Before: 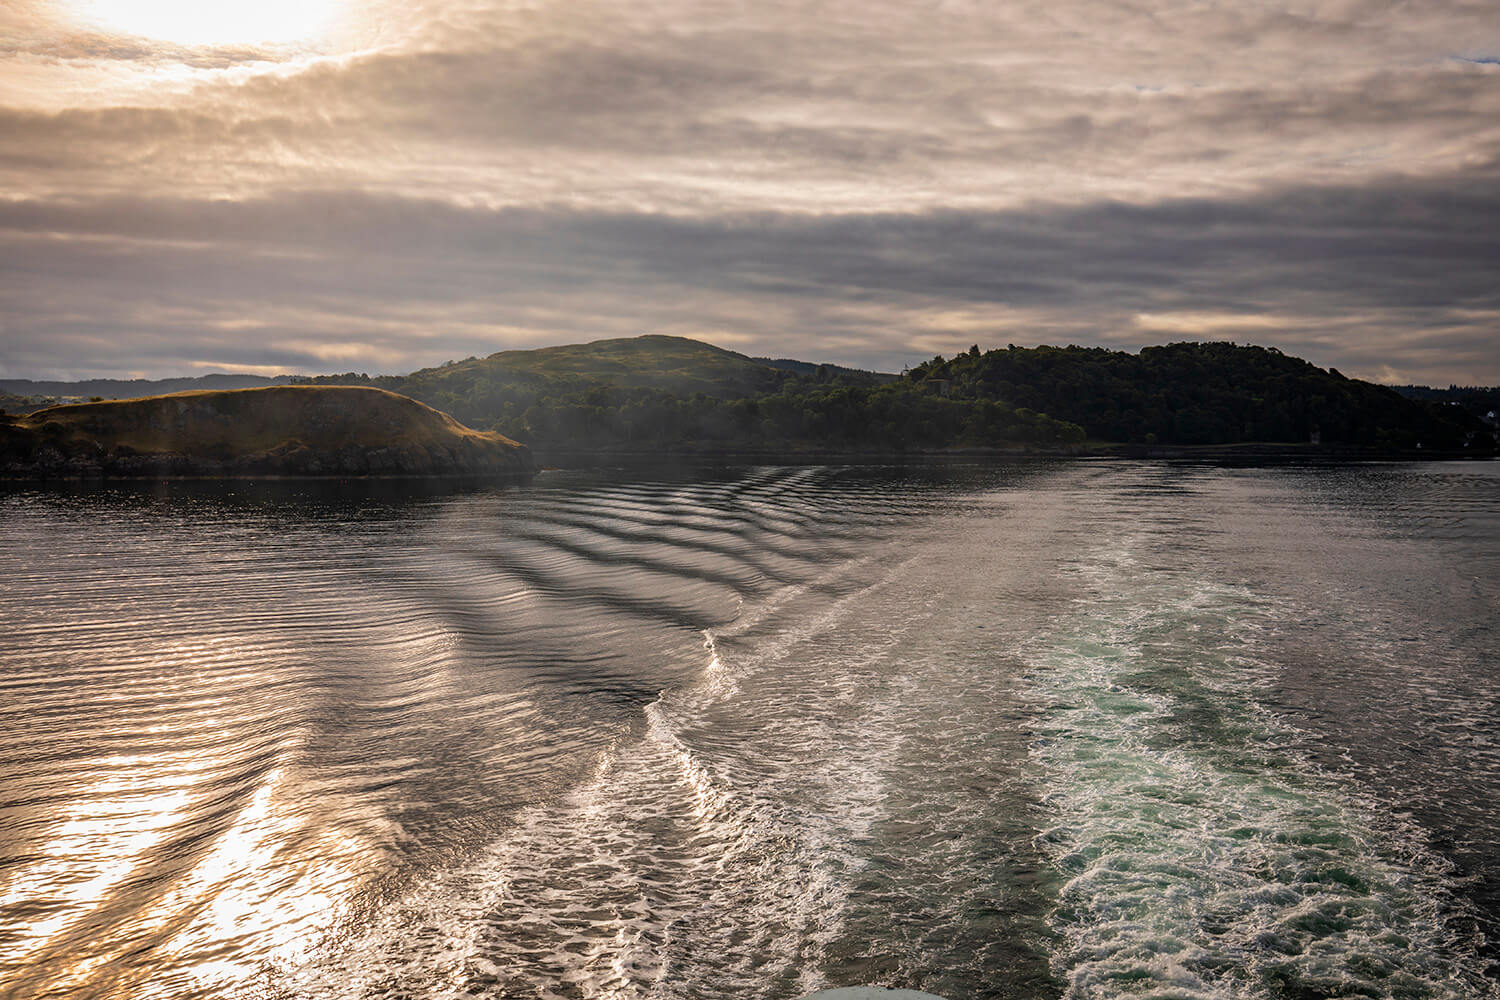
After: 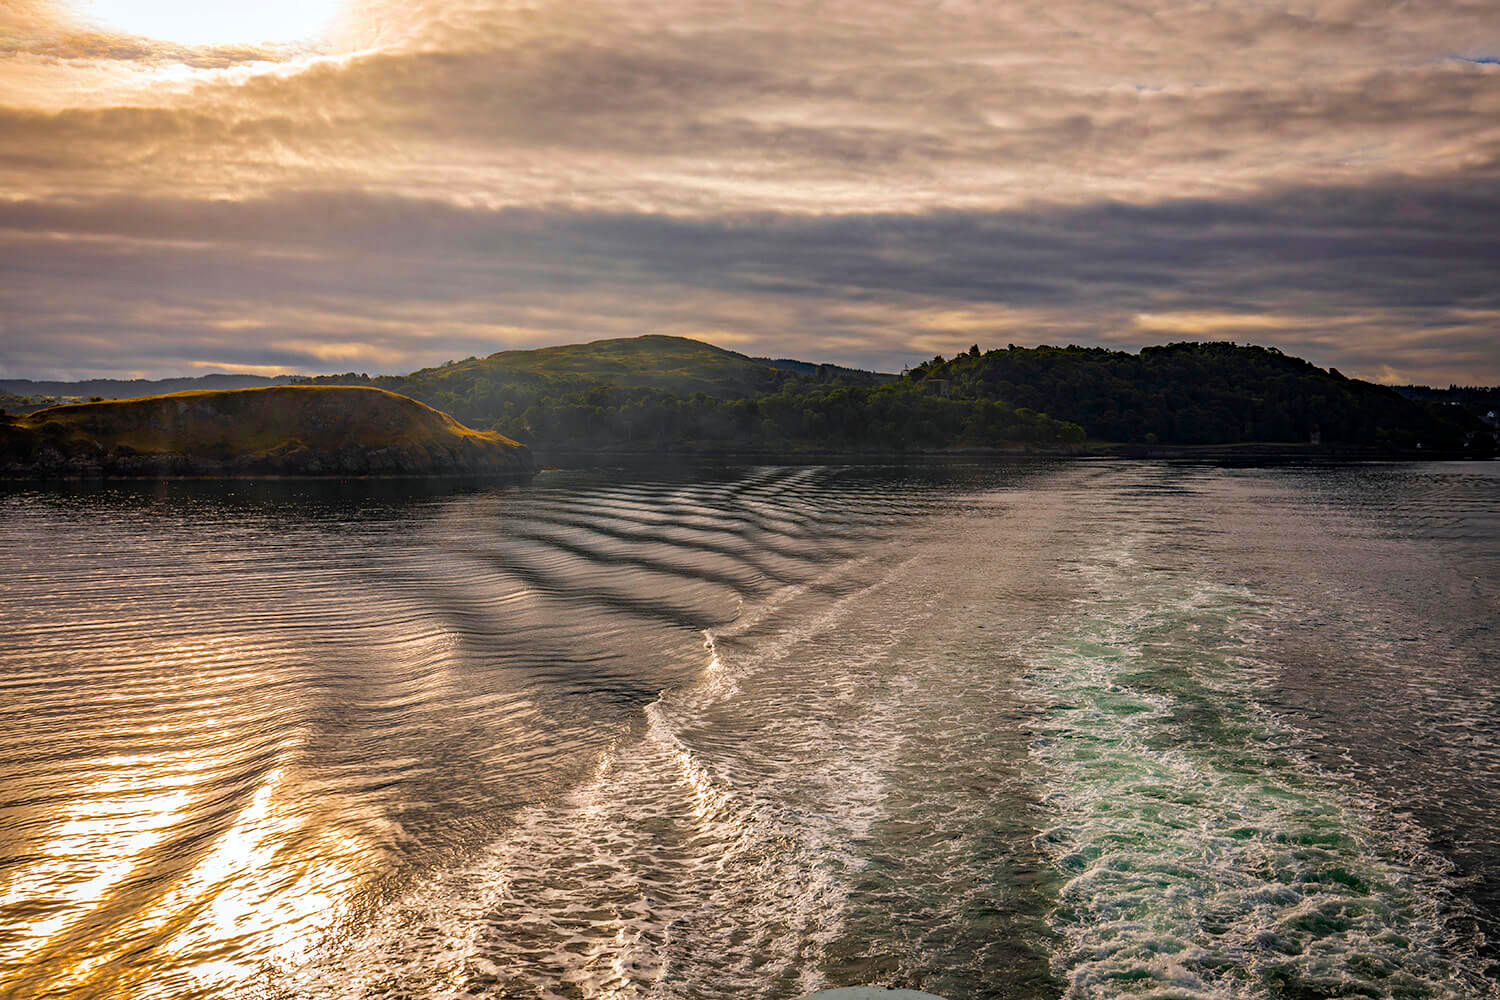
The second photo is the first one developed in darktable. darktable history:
local contrast: mode bilateral grid, contrast 16, coarseness 36, detail 105%, midtone range 0.2
color balance rgb: linear chroma grading › global chroma 14.946%, perceptual saturation grading › global saturation 31.209%
haze removal: compatibility mode true, adaptive false
